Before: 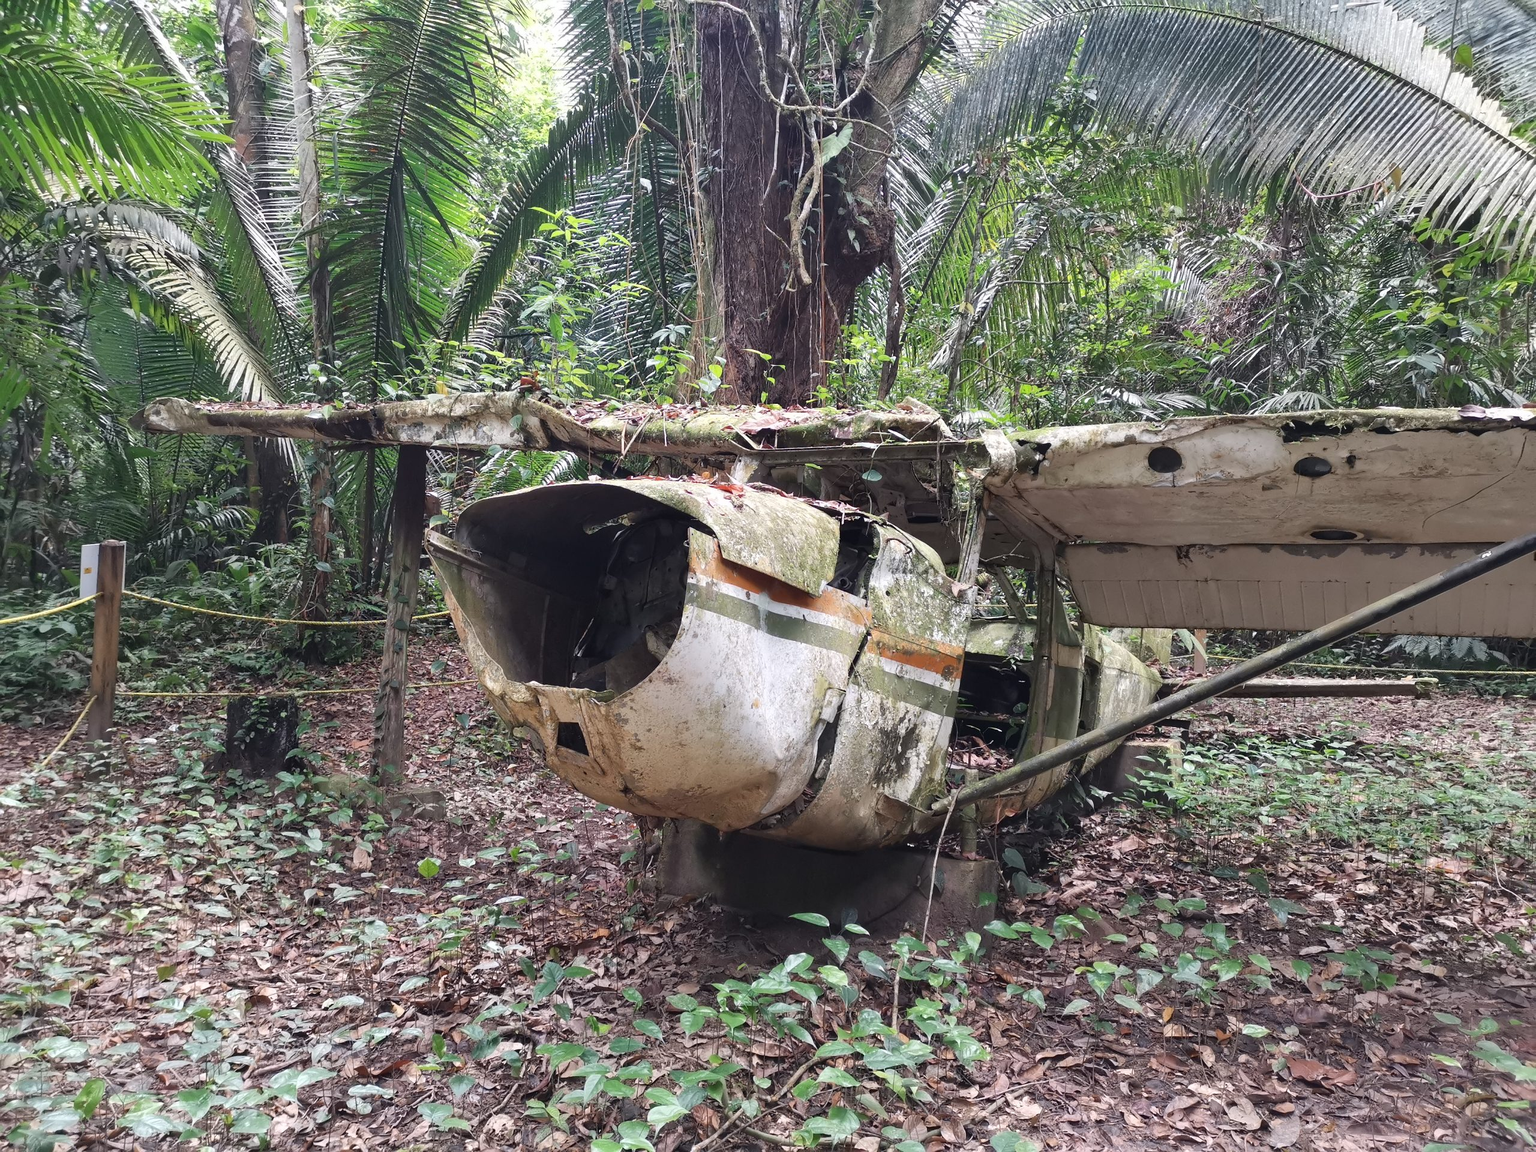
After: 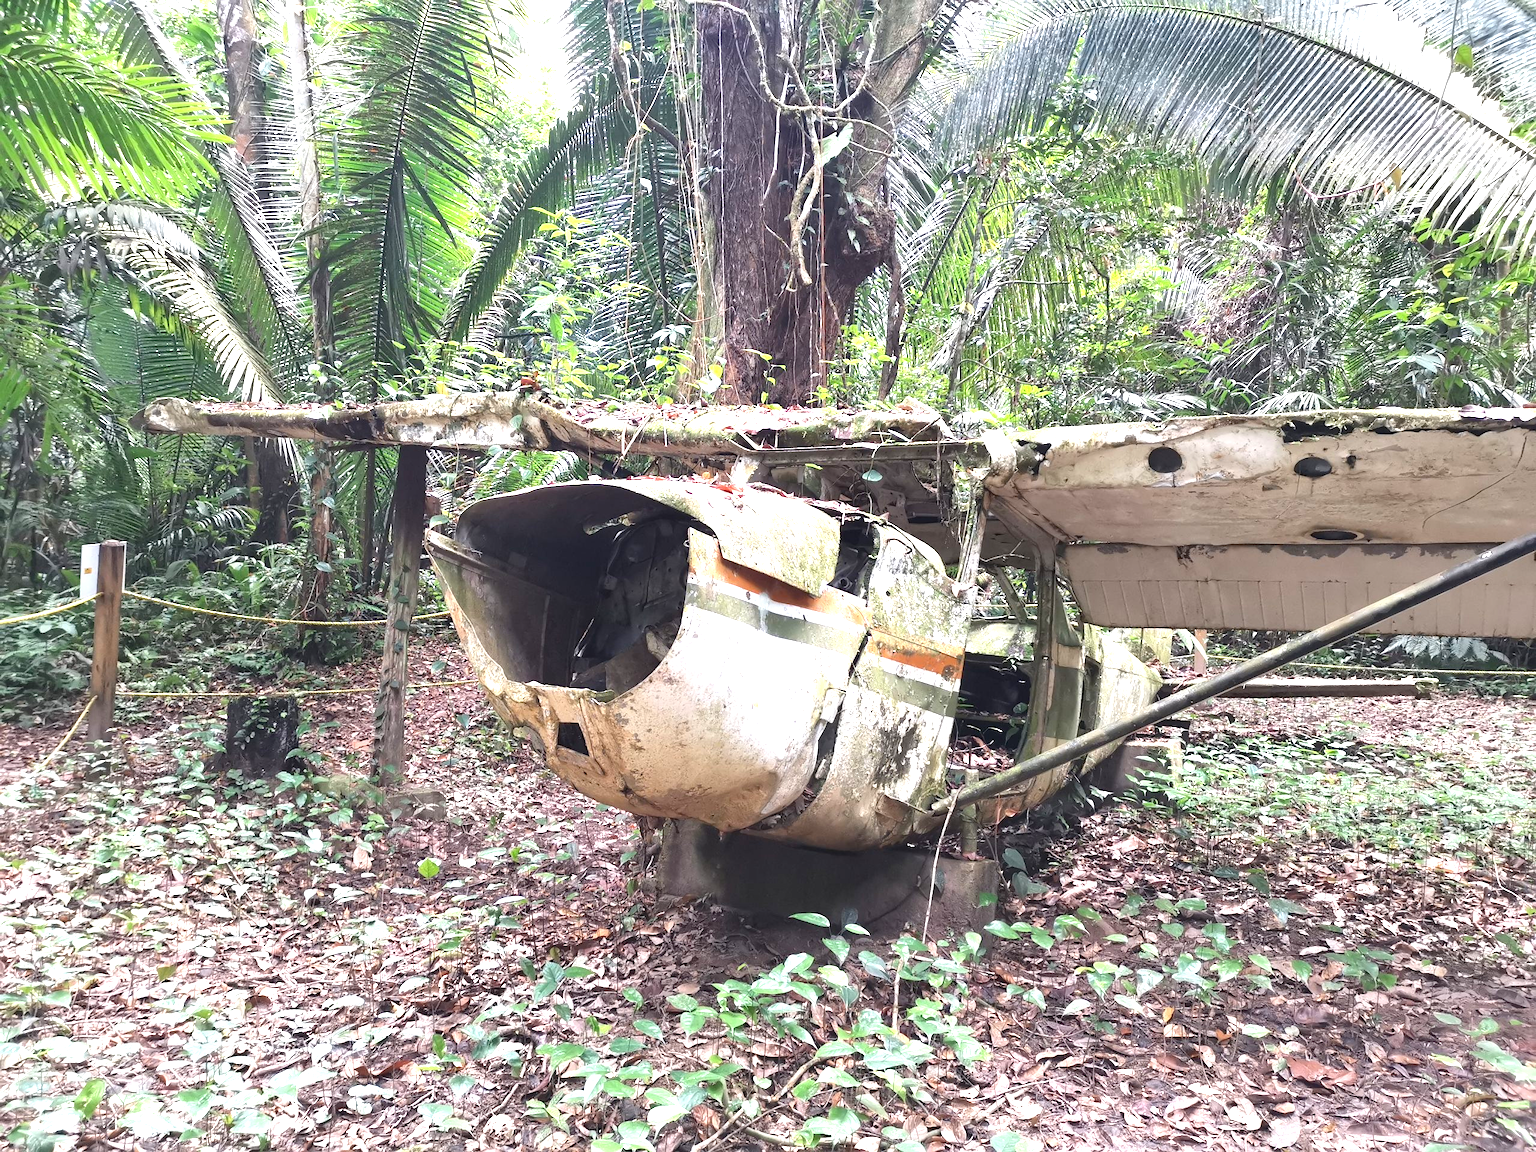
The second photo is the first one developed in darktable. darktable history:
exposure: exposure 1.159 EV, compensate highlight preservation false
